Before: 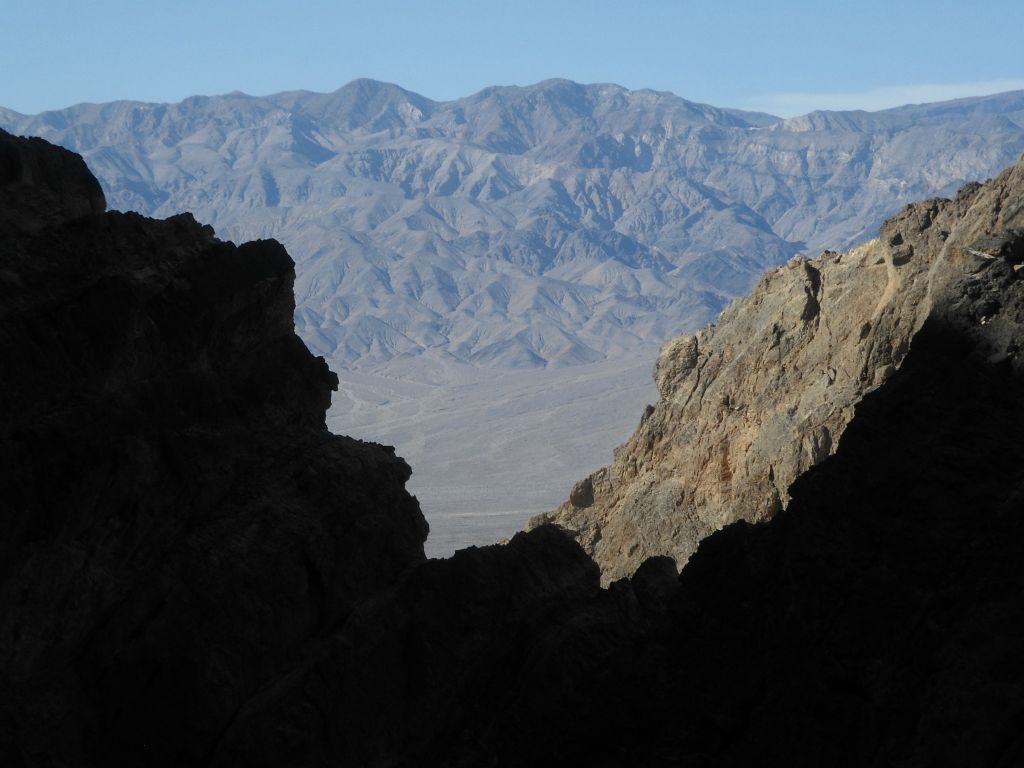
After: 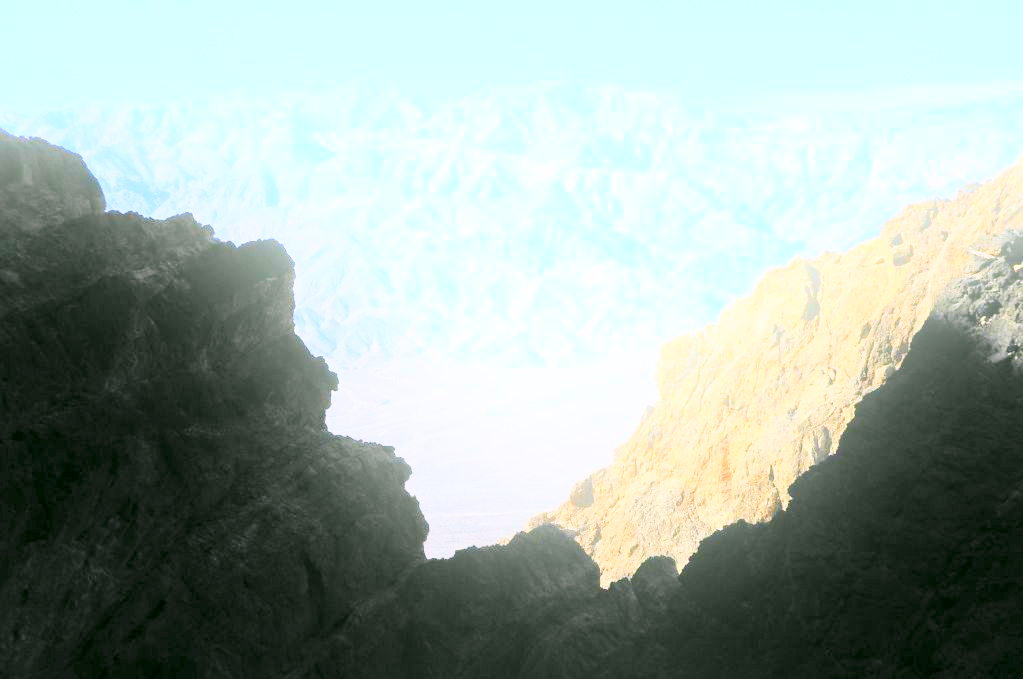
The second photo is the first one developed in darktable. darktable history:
crop and rotate: top 0%, bottom 11.49%
tone equalizer: -8 EV 2 EV, -7 EV 2 EV, -6 EV 2 EV, -5 EV 2 EV, -4 EV 2 EV, -3 EV 1.5 EV, -2 EV 1 EV, -1 EV 0.5 EV
base curve: curves: ch0 [(0, 0) (0.018, 0.026) (0.143, 0.37) (0.33, 0.731) (0.458, 0.853) (0.735, 0.965) (0.905, 0.986) (1, 1)]
bloom: on, module defaults
white balance: red 0.967, blue 1.049
color correction: highlights a* 4.02, highlights b* 4.98, shadows a* -7.55, shadows b* 4.98
